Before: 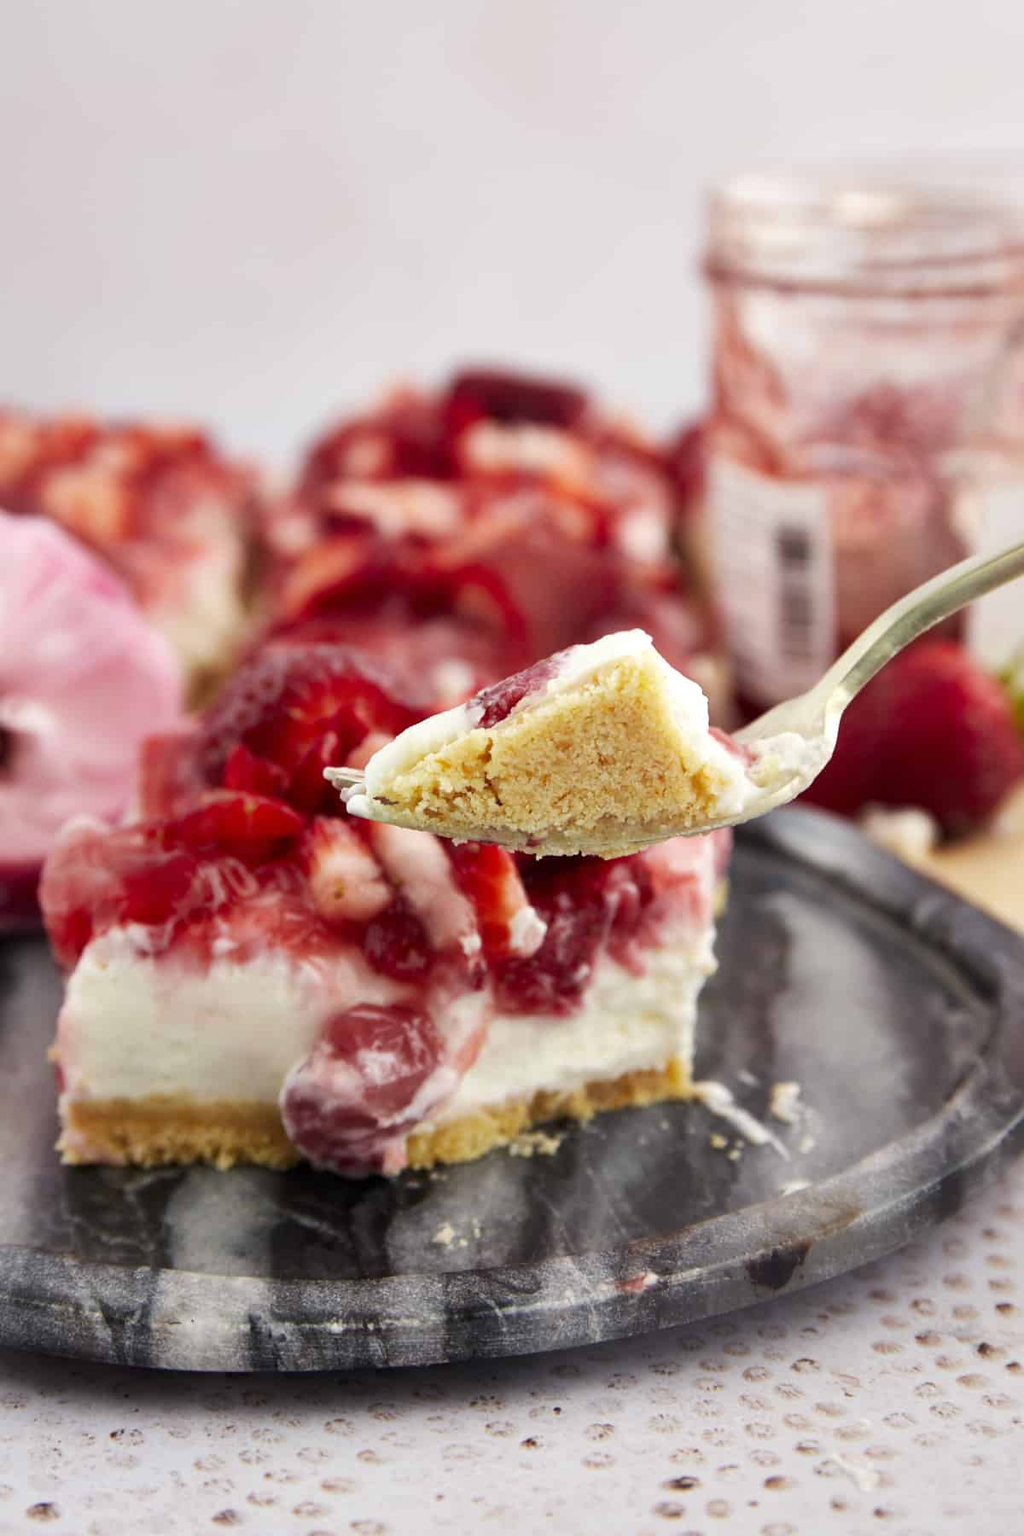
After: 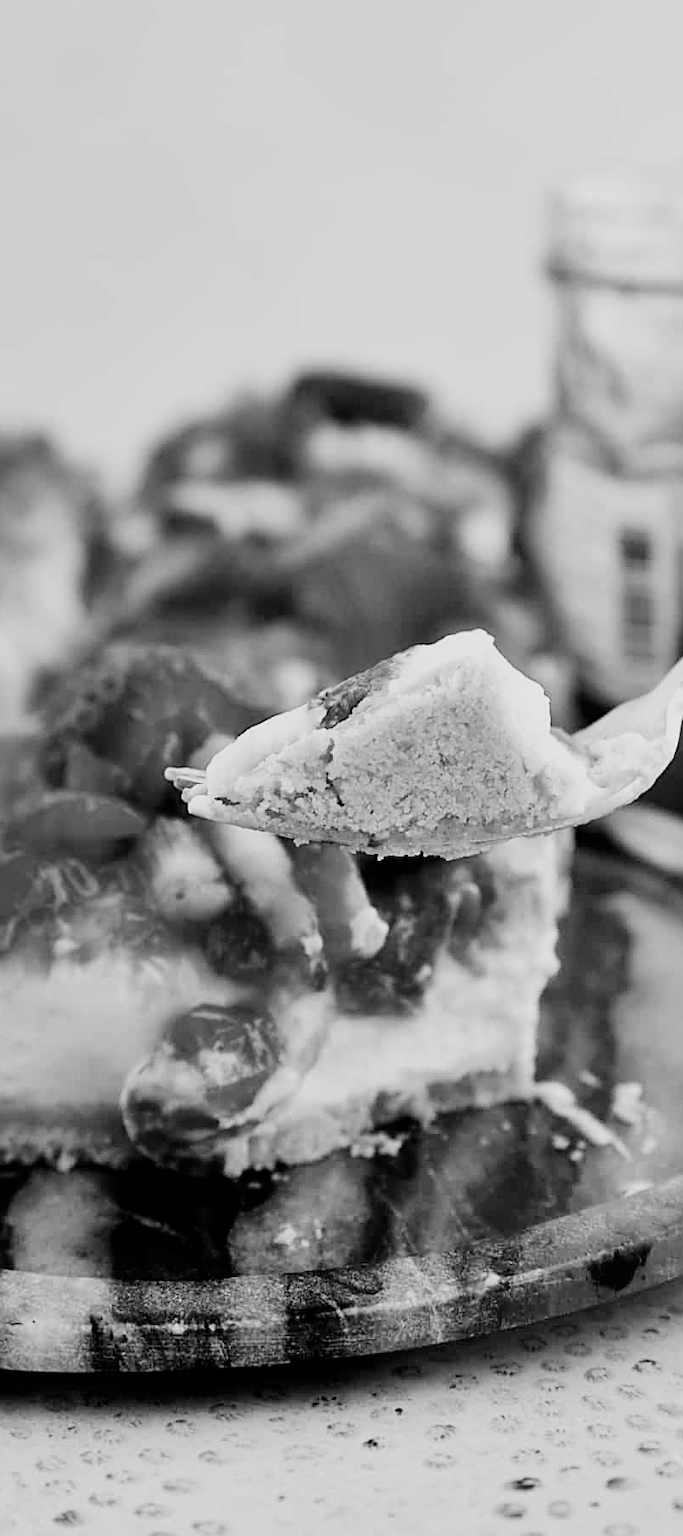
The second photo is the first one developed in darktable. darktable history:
filmic rgb: black relative exposure -5 EV, hardness 2.88, contrast 1.3, highlights saturation mix -30%
monochrome: on, module defaults
crop and rotate: left 15.546%, right 17.787%
sharpen: on, module defaults
